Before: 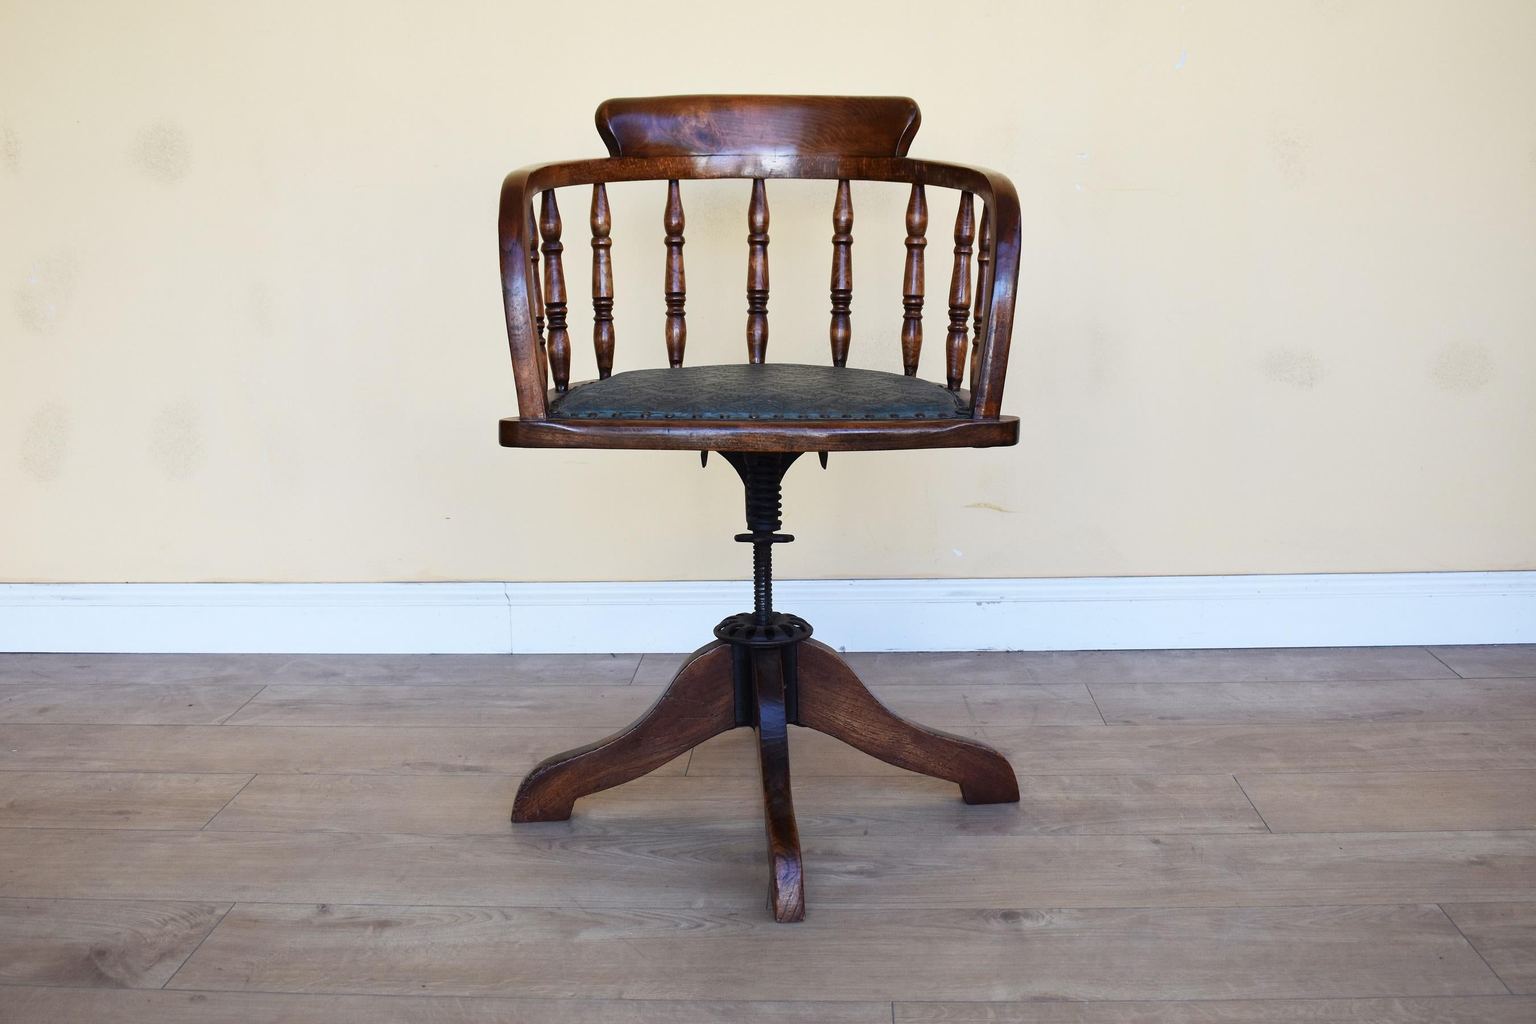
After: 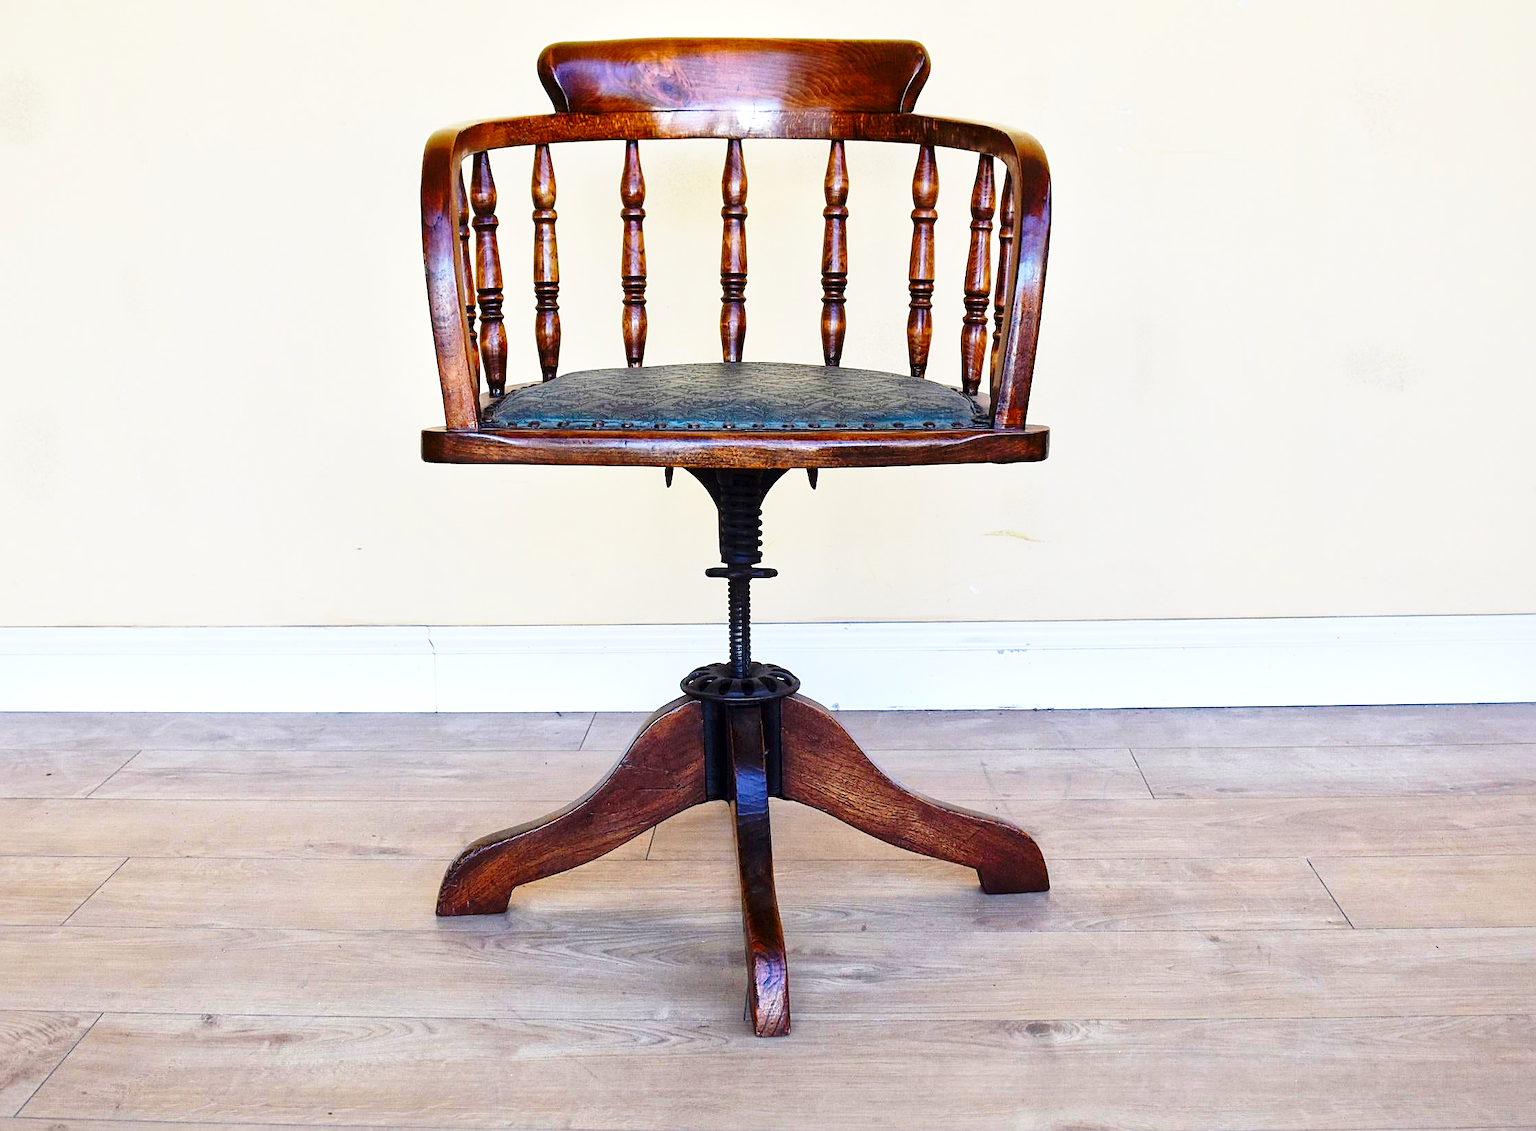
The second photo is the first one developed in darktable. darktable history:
crop: left 9.807%, top 6.259%, right 7.334%, bottom 2.177%
sharpen: on, module defaults
local contrast: mode bilateral grid, contrast 20, coarseness 50, detail 150%, midtone range 0.2
base curve: curves: ch0 [(0, 0) (0.028, 0.03) (0.121, 0.232) (0.46, 0.748) (0.859, 0.968) (1, 1)], preserve colors none
color balance rgb: perceptual saturation grading › global saturation 25%, perceptual brilliance grading › mid-tones 10%, perceptual brilliance grading › shadows 15%, global vibrance 20%
